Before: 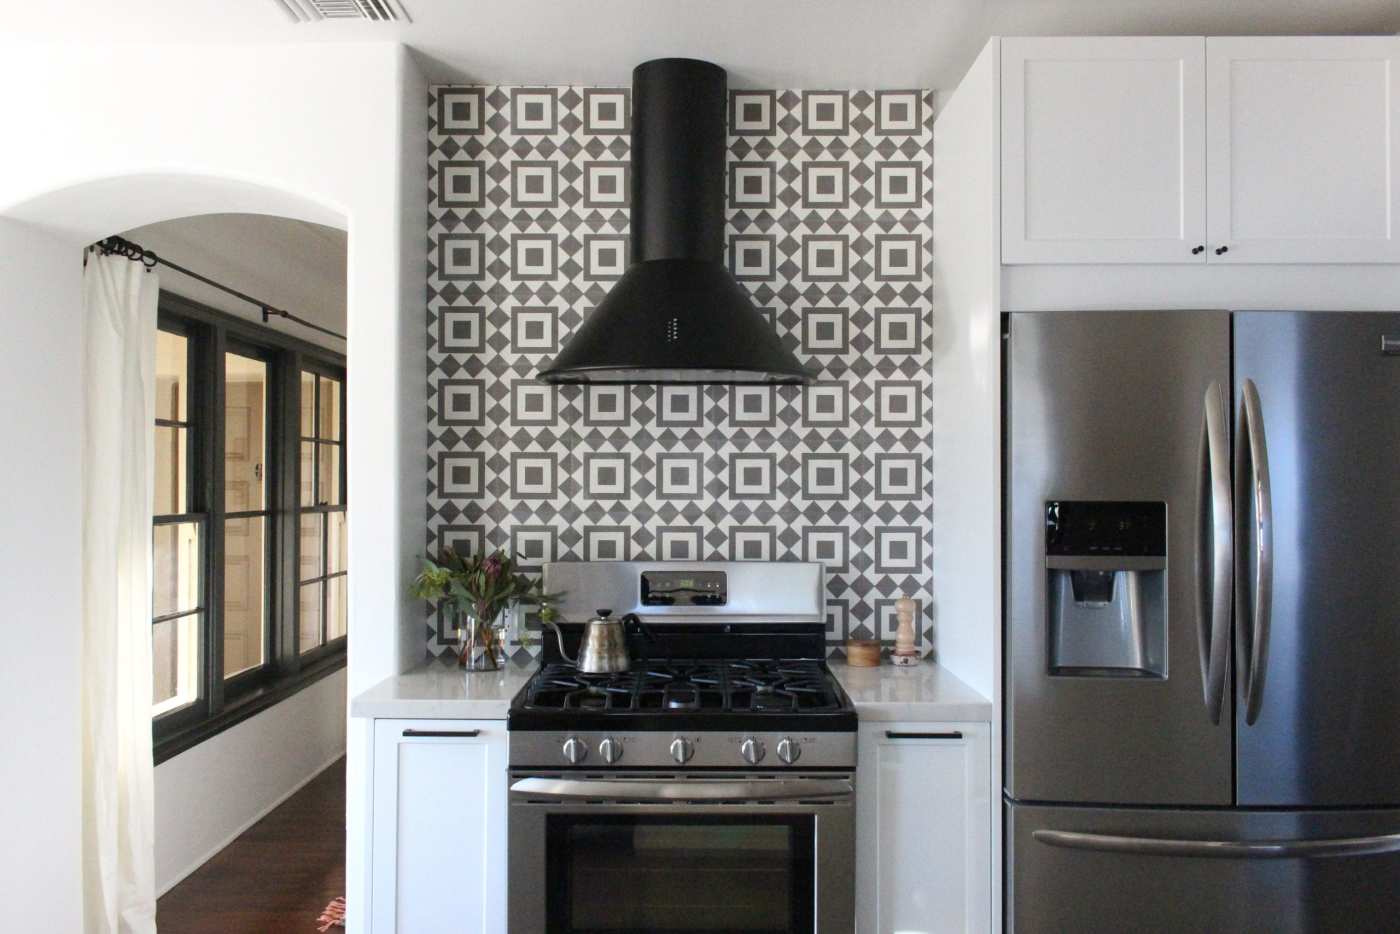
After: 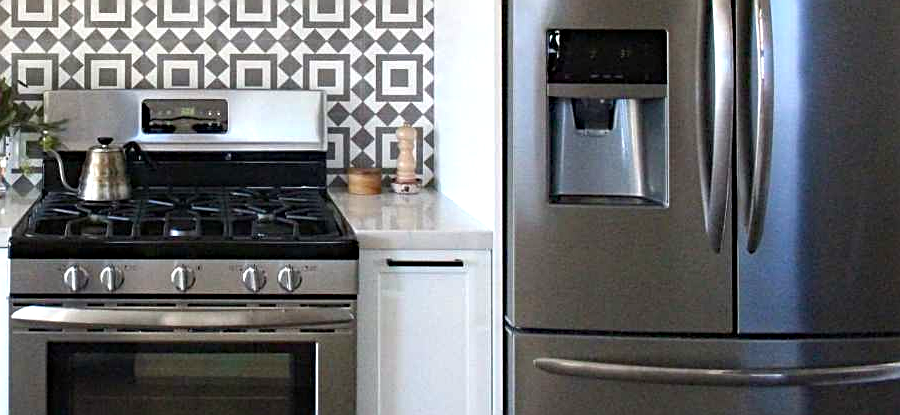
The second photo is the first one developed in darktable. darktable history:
crop and rotate: left 35.695%, top 50.572%, bottom 4.928%
haze removal: compatibility mode true, adaptive false
sharpen: on, module defaults
exposure: exposure 0.566 EV, compensate exposure bias true, compensate highlight preservation false
